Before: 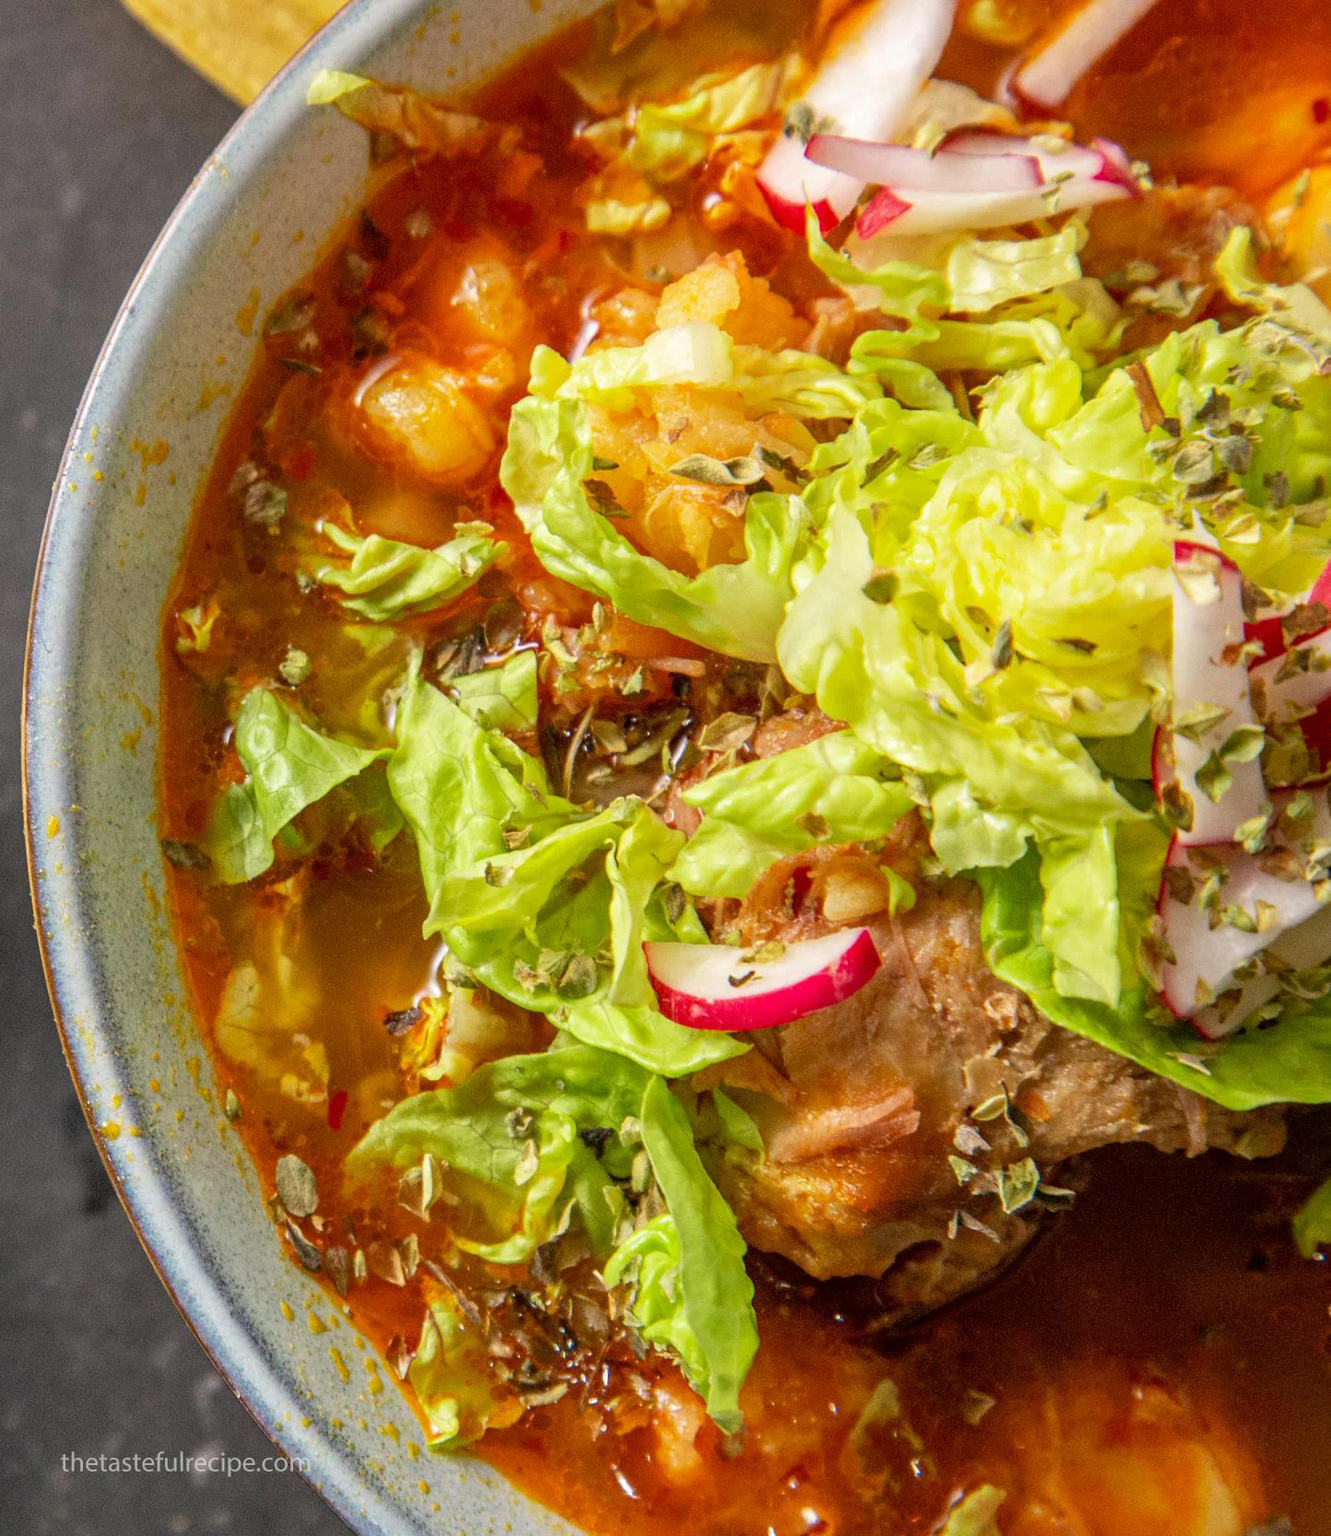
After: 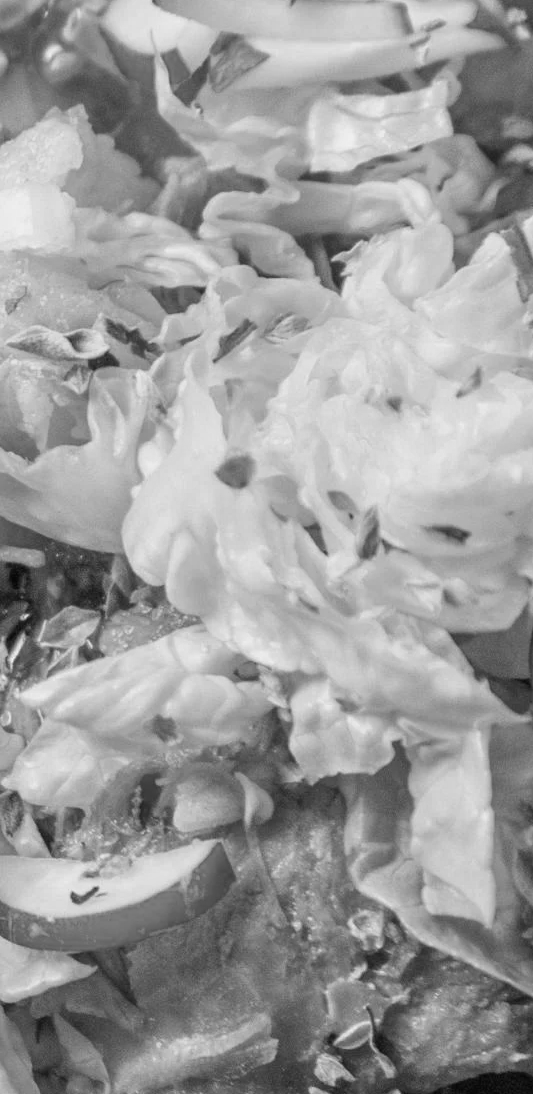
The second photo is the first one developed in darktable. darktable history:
crop and rotate: left 49.936%, top 10.094%, right 13.136%, bottom 24.256%
monochrome: a 26.22, b 42.67, size 0.8
